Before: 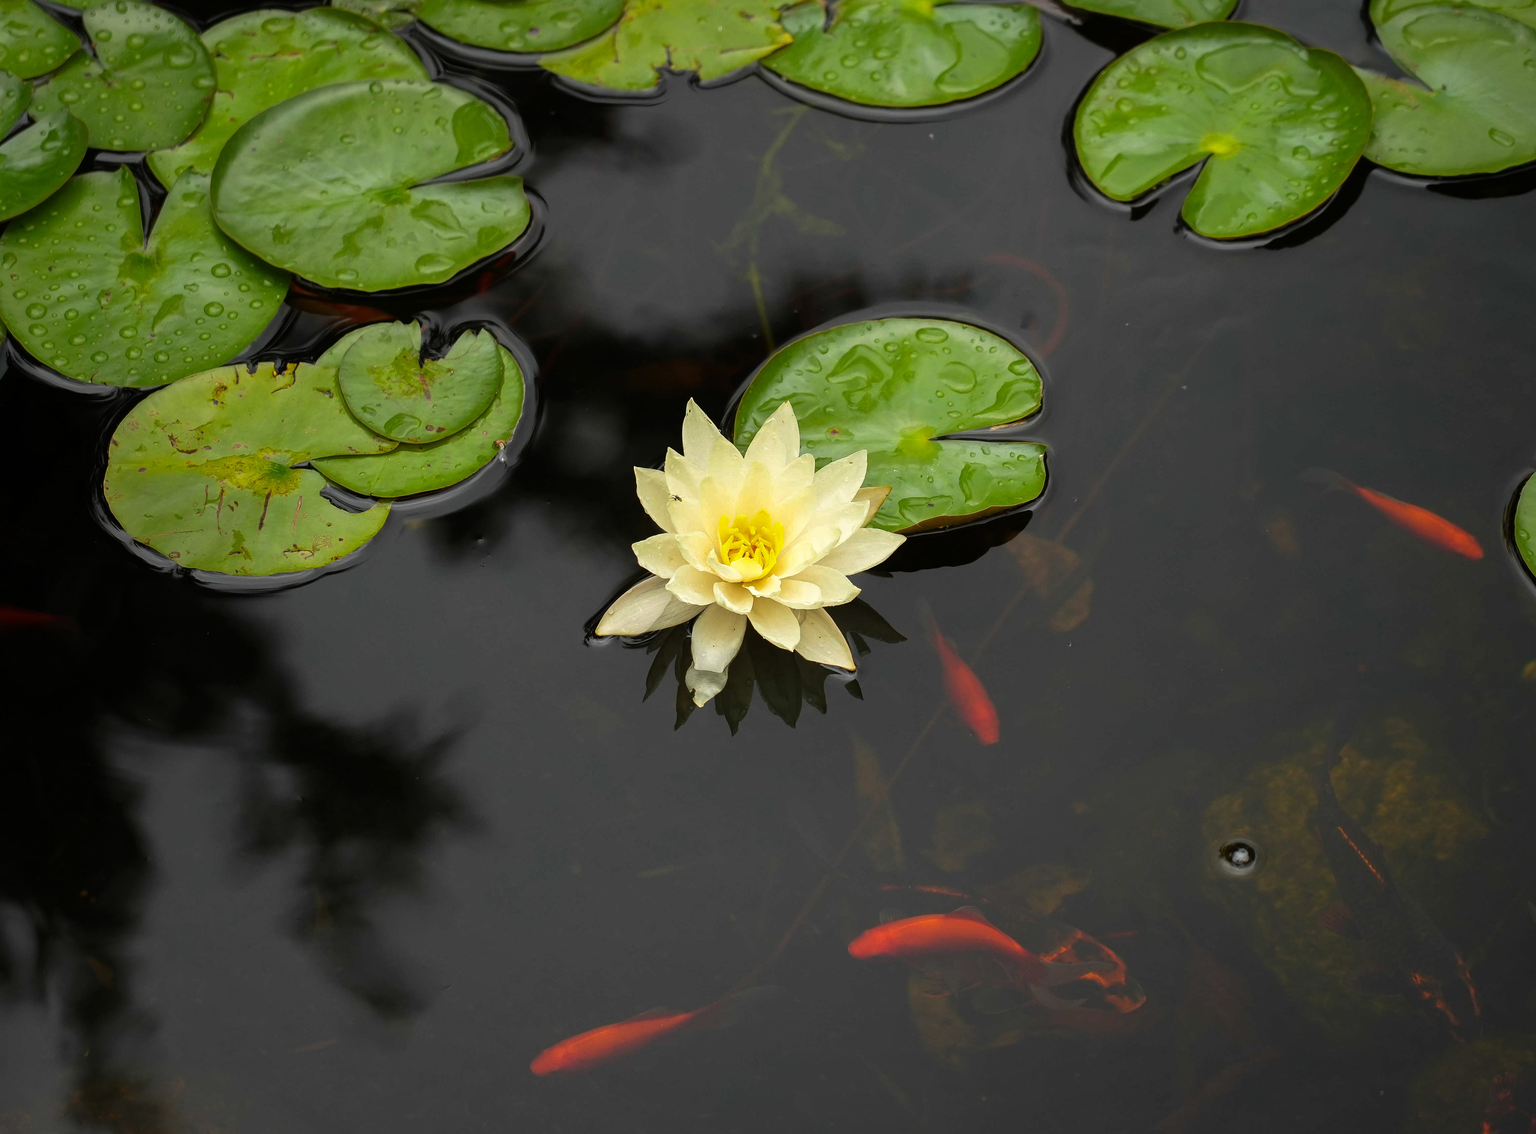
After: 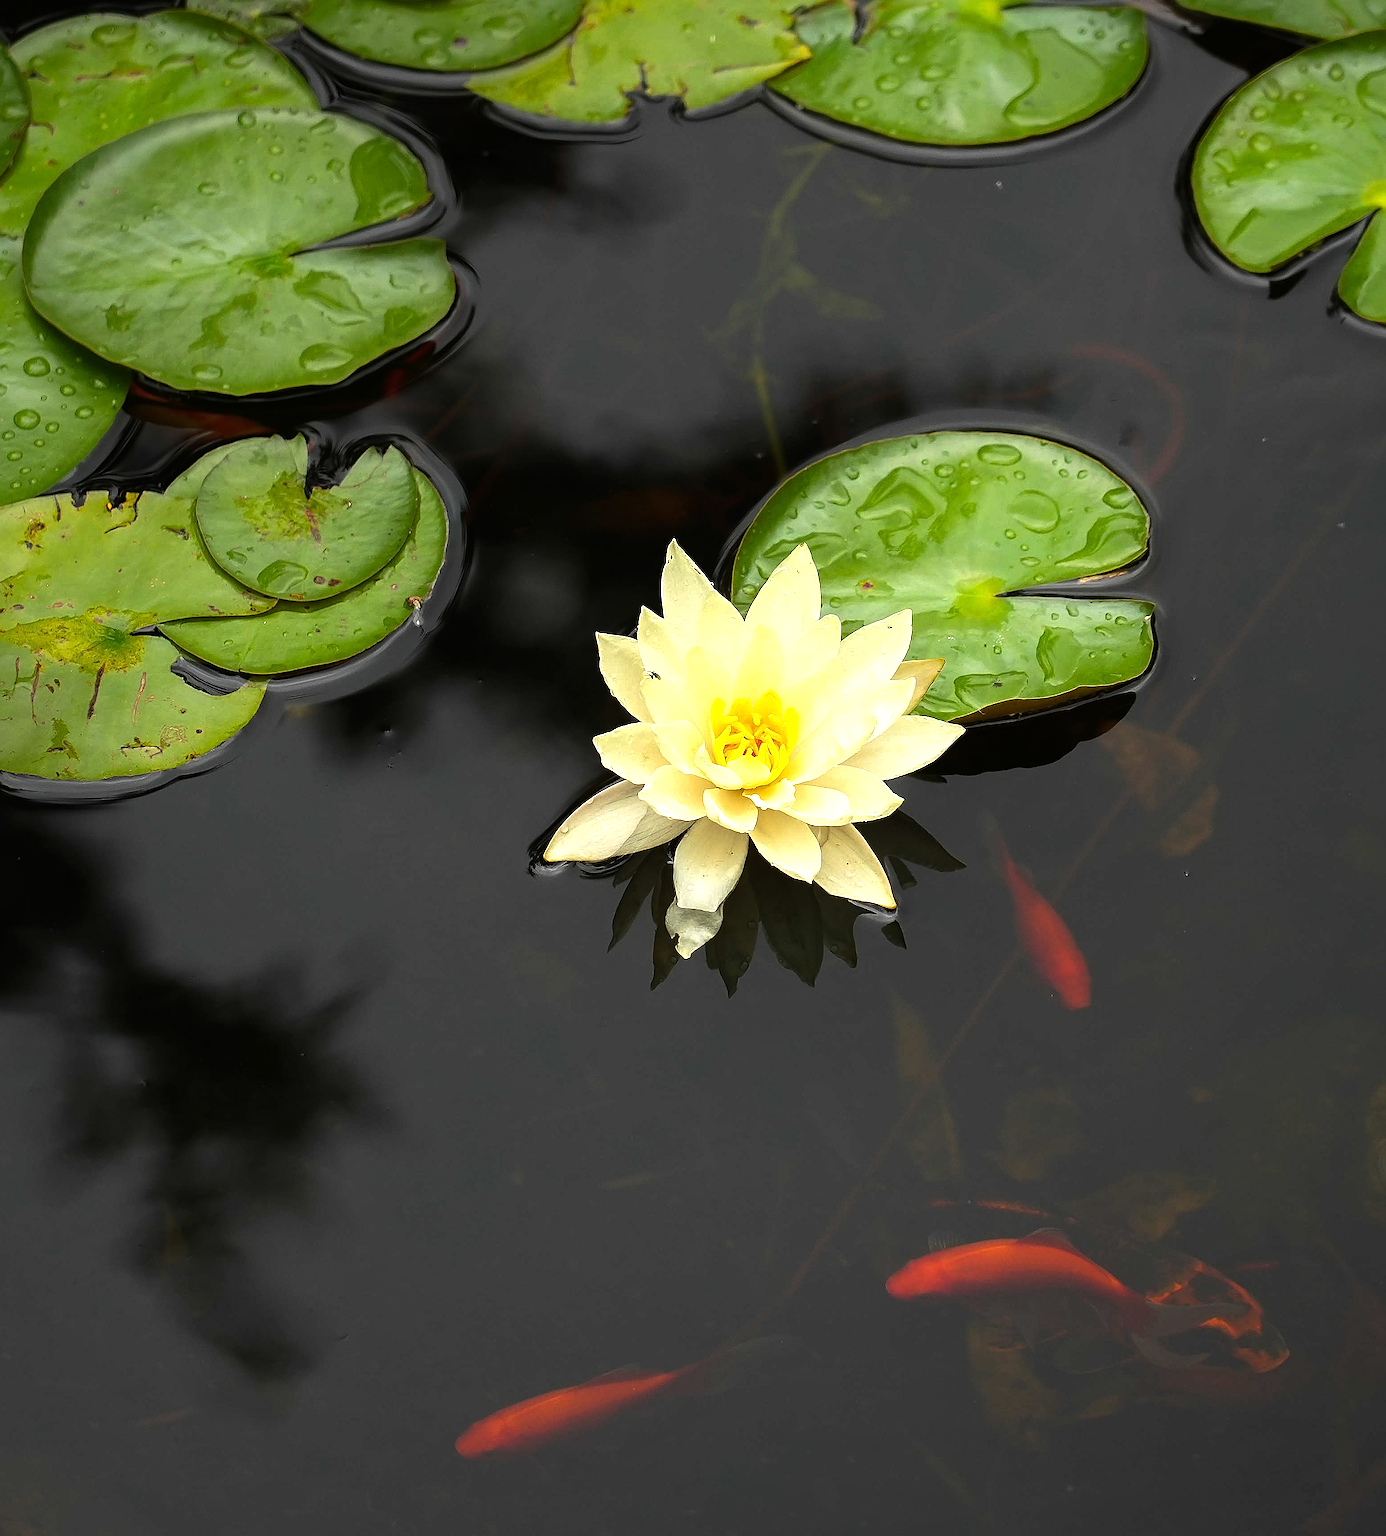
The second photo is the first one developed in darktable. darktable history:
crop and rotate: left 12.648%, right 20.685%
tone equalizer: -8 EV 0.001 EV, -7 EV -0.002 EV, -6 EV 0.002 EV, -5 EV -0.03 EV, -4 EV -0.116 EV, -3 EV -0.169 EV, -2 EV 0.24 EV, -1 EV 0.702 EV, +0 EV 0.493 EV
sharpen: amount 0.75
